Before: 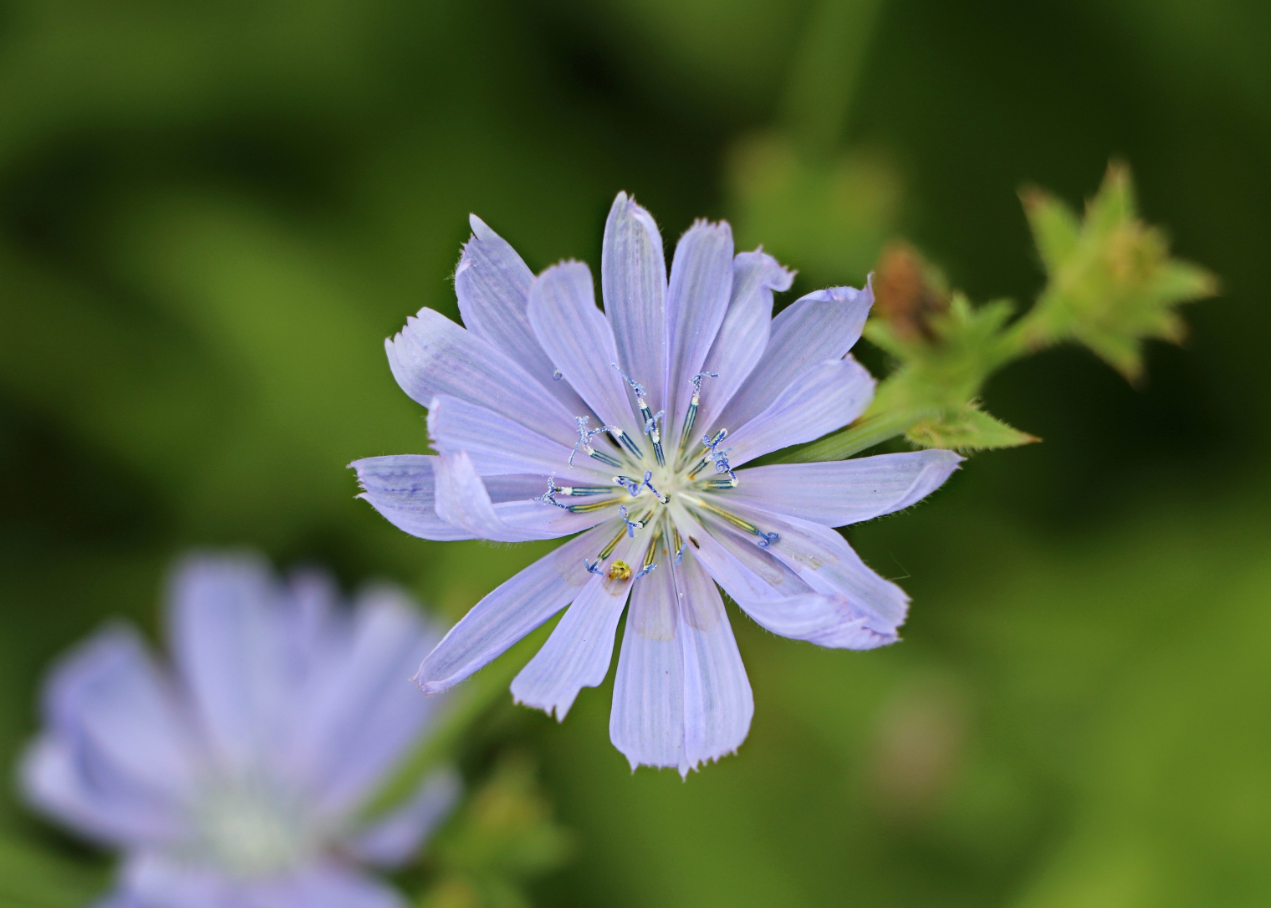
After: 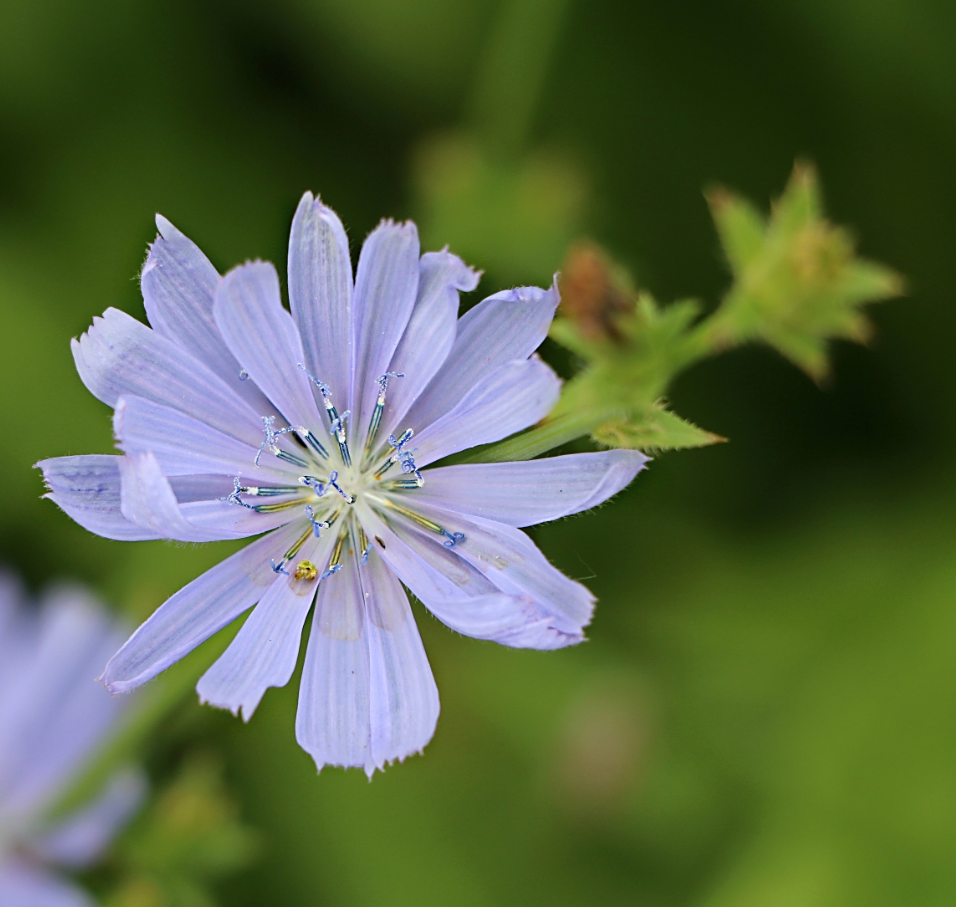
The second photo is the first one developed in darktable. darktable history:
crop and rotate: left 24.716%
color zones: mix 31.33%
sharpen: radius 1.877, amount 0.4, threshold 1.261
